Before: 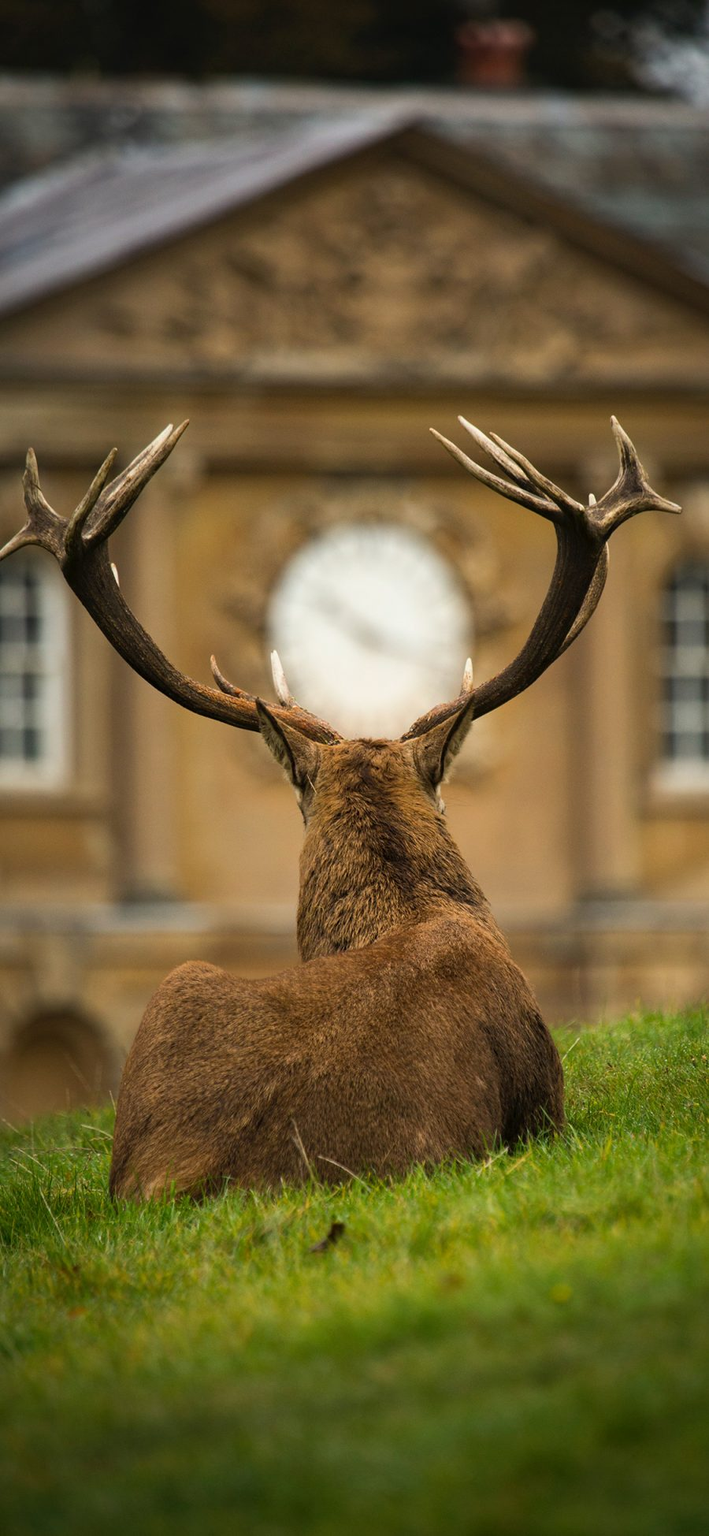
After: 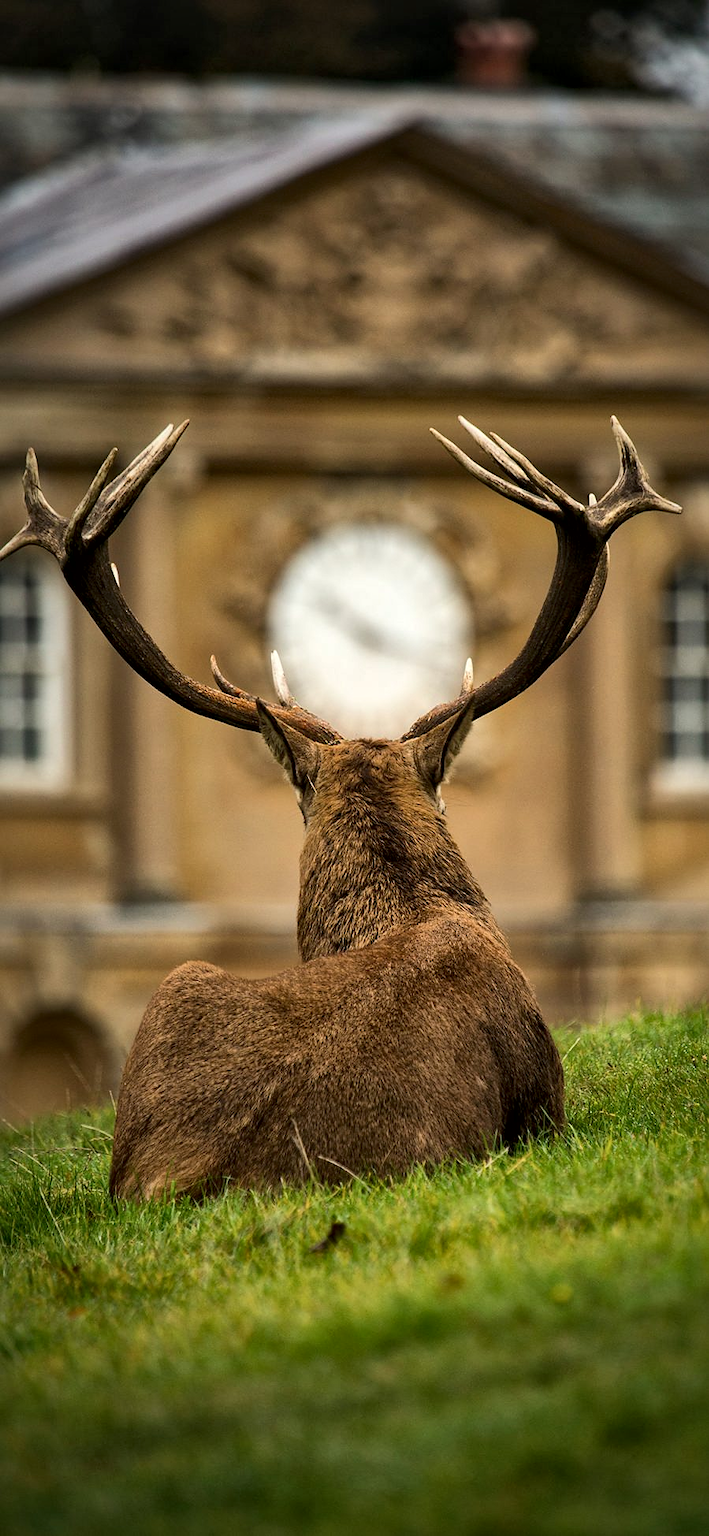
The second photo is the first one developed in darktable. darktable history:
local contrast: mode bilateral grid, contrast 20, coarseness 50, detail 171%, midtone range 0.2
sharpen: radius 1.033
